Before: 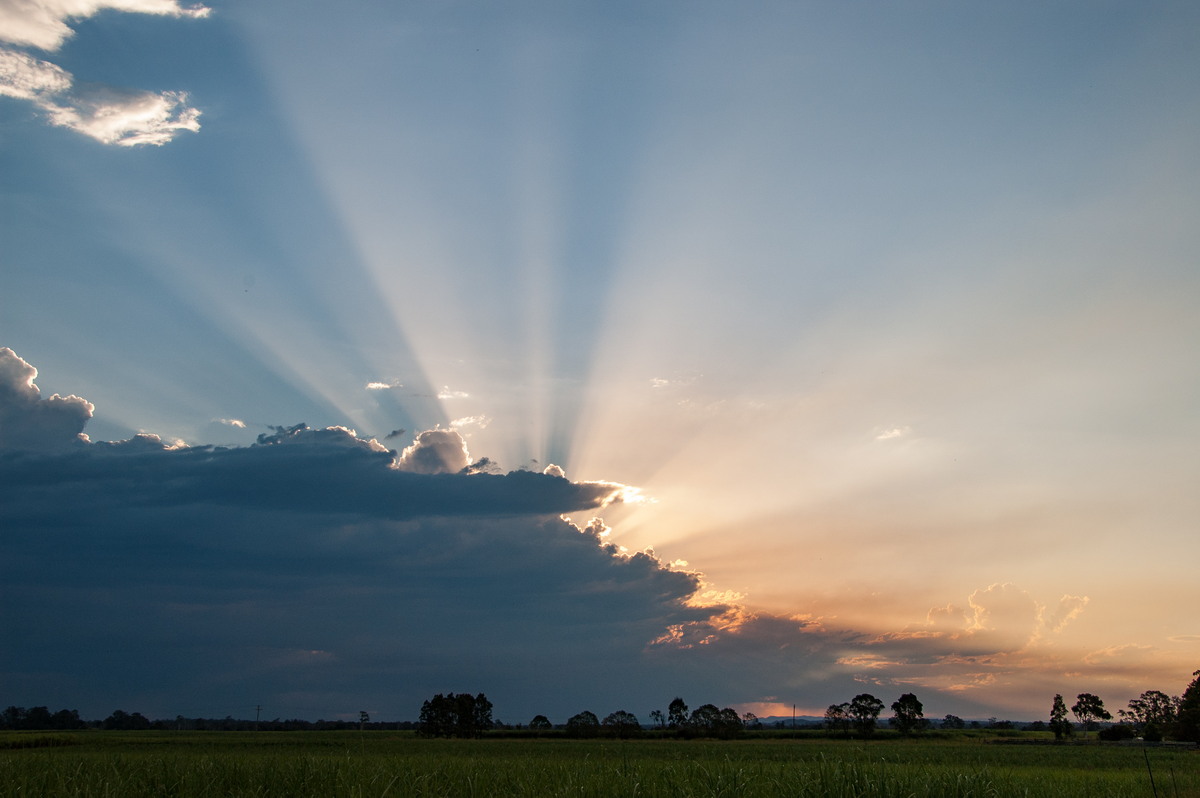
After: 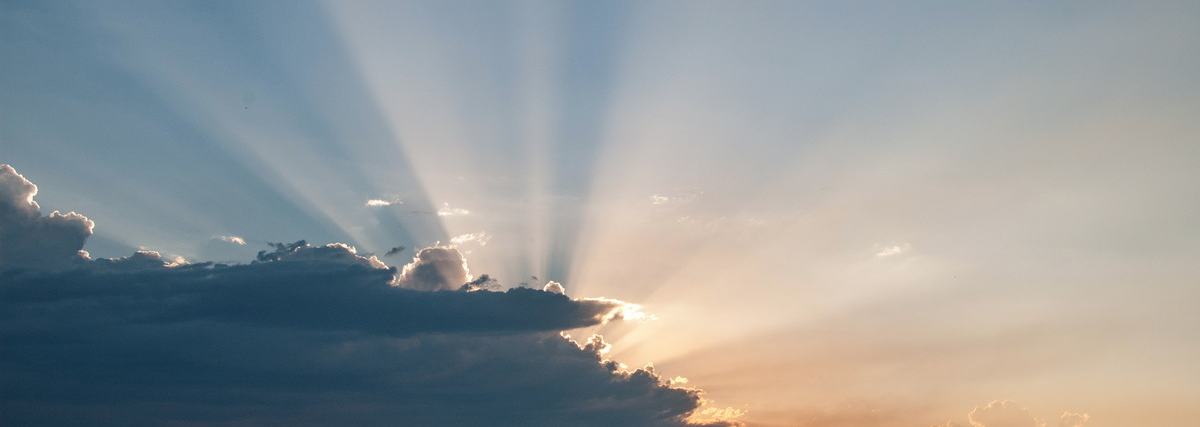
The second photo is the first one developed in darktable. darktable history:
contrast brightness saturation: saturation -0.05
crop and rotate: top 23.043%, bottom 23.437%
